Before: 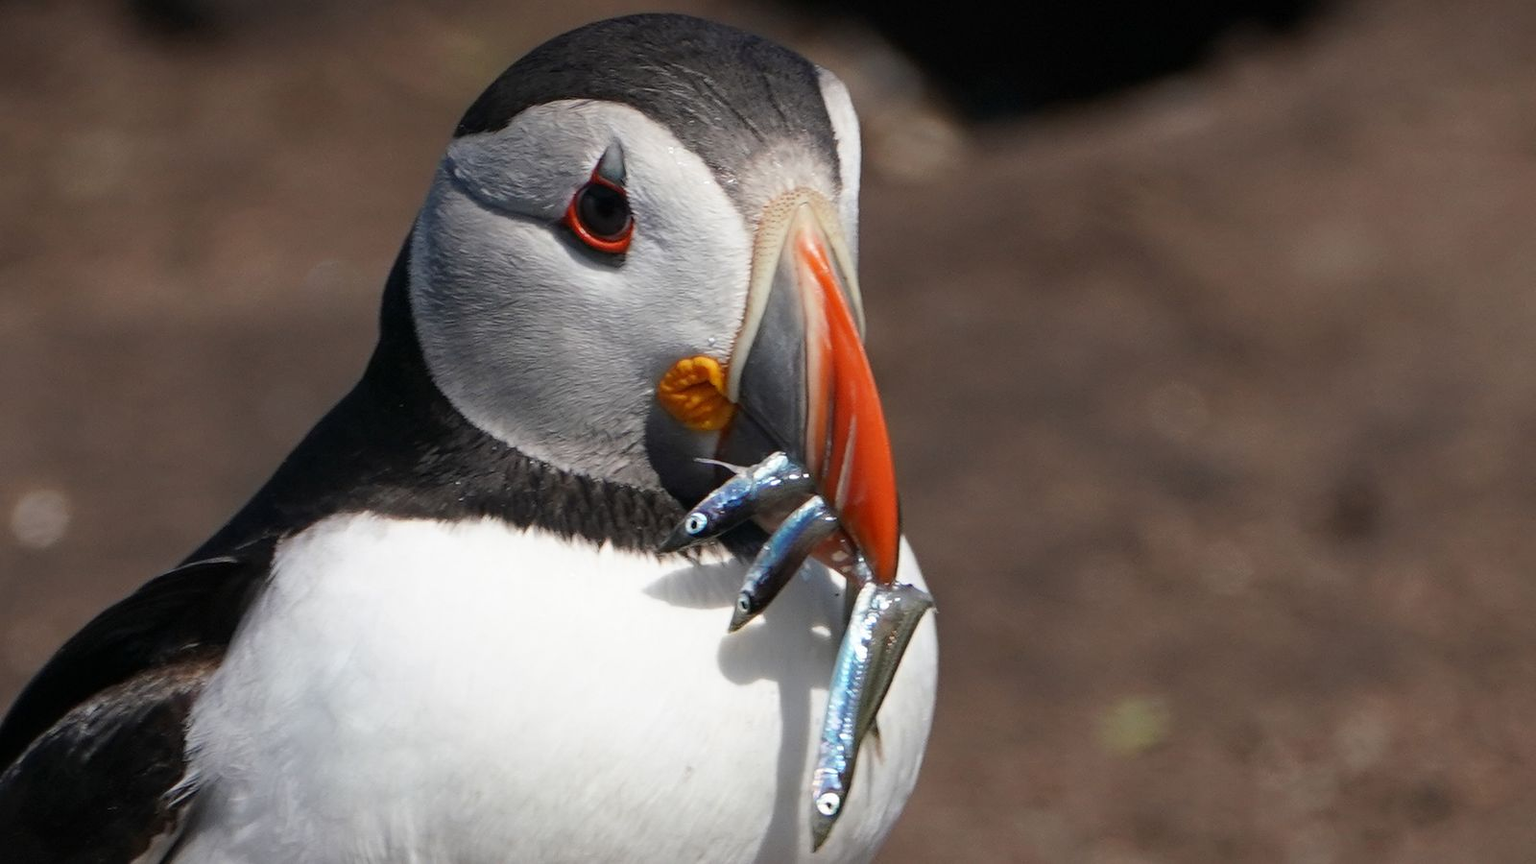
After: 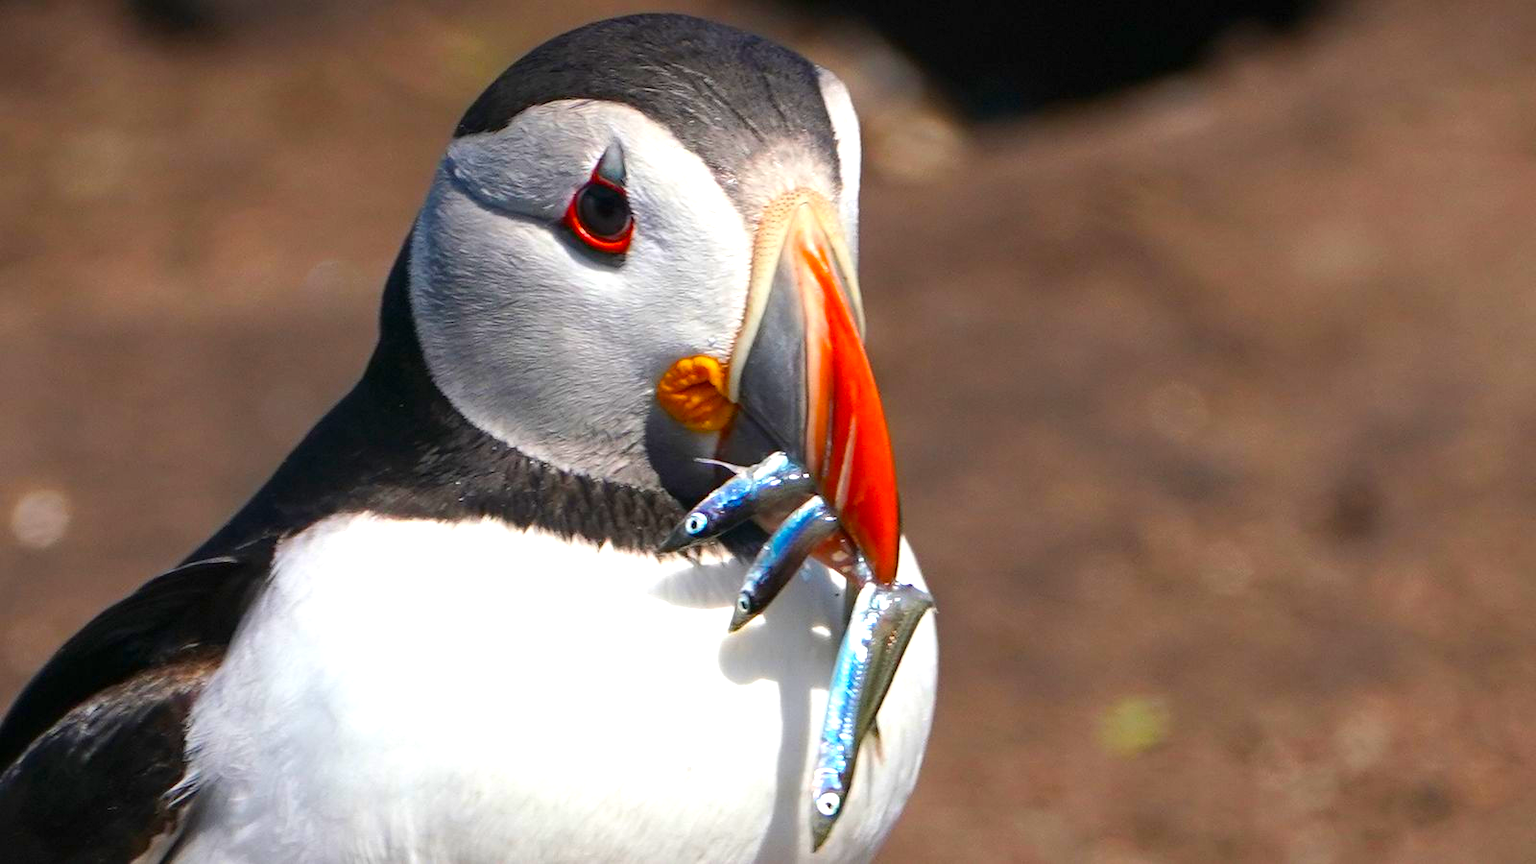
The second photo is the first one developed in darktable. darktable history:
exposure: black level correction 0, exposure 0.696 EV, compensate exposure bias true, compensate highlight preservation false
contrast brightness saturation: contrast 0.041, saturation 0.159
color balance rgb: perceptual saturation grading › global saturation 29.803%, global vibrance 20%
